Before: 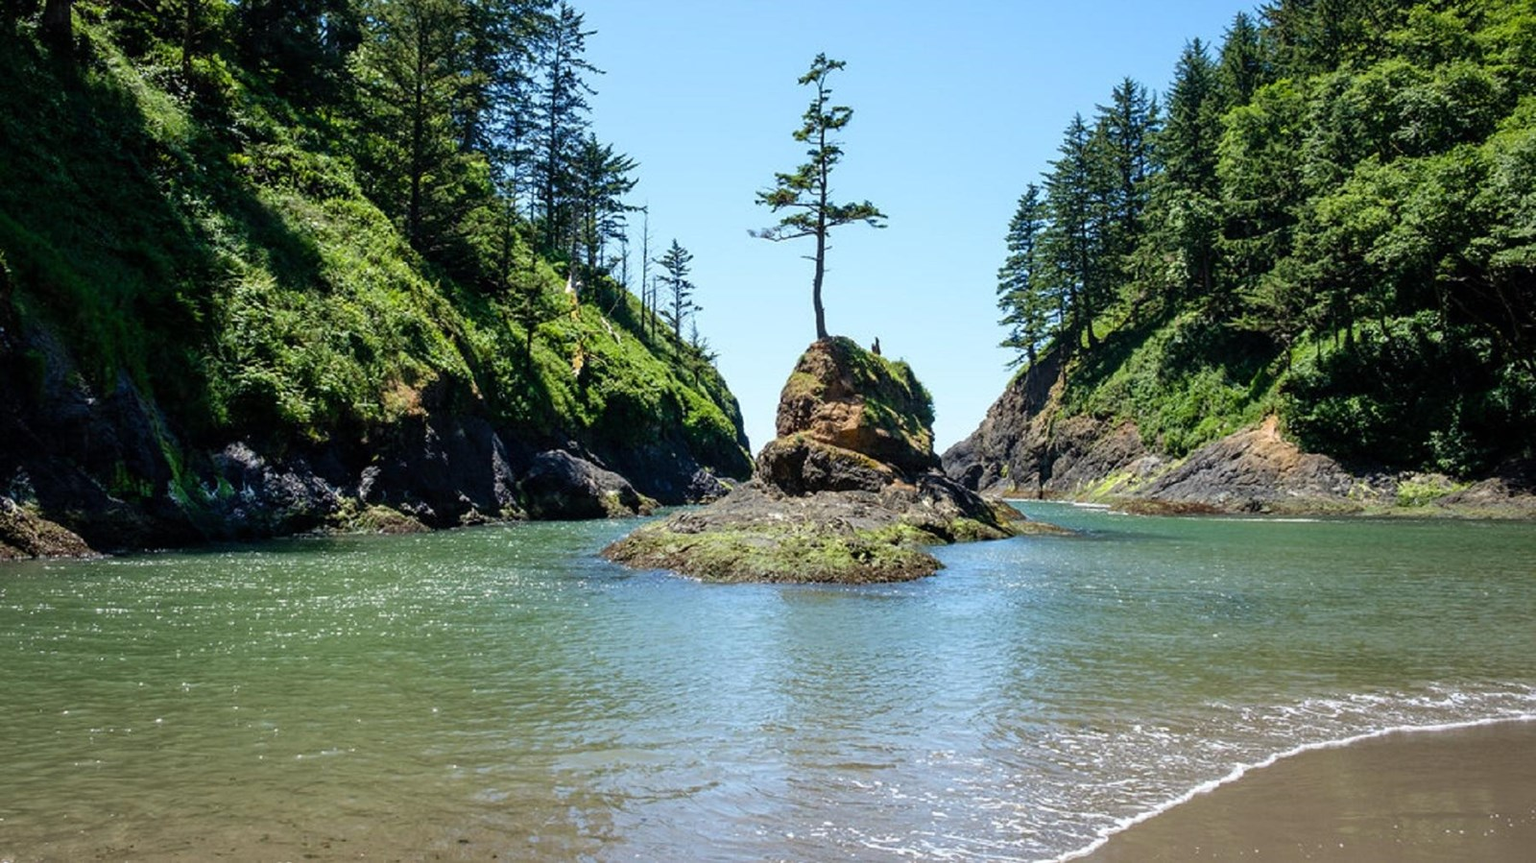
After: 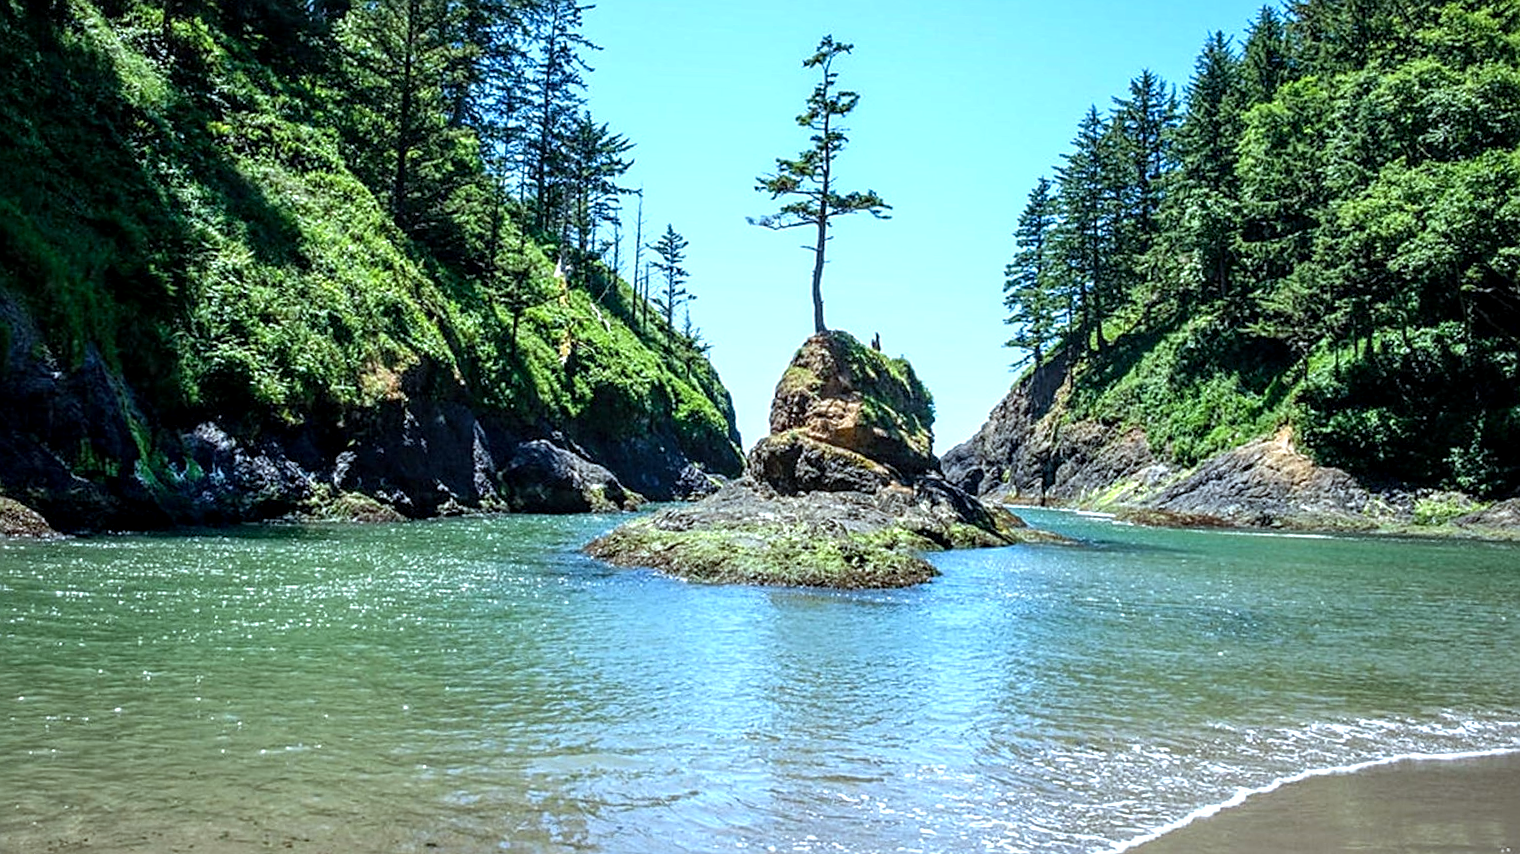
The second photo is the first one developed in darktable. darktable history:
white balance: emerald 1
exposure: black level correction 0.001, exposure 0.5 EV, compensate exposure bias true, compensate highlight preservation false
sharpen: on, module defaults
crop and rotate: angle -1.69°
local contrast: detail 130%
color calibration: illuminant F (fluorescent), F source F9 (Cool White Deluxe 4150 K) – high CRI, x 0.374, y 0.373, temperature 4158.34 K
